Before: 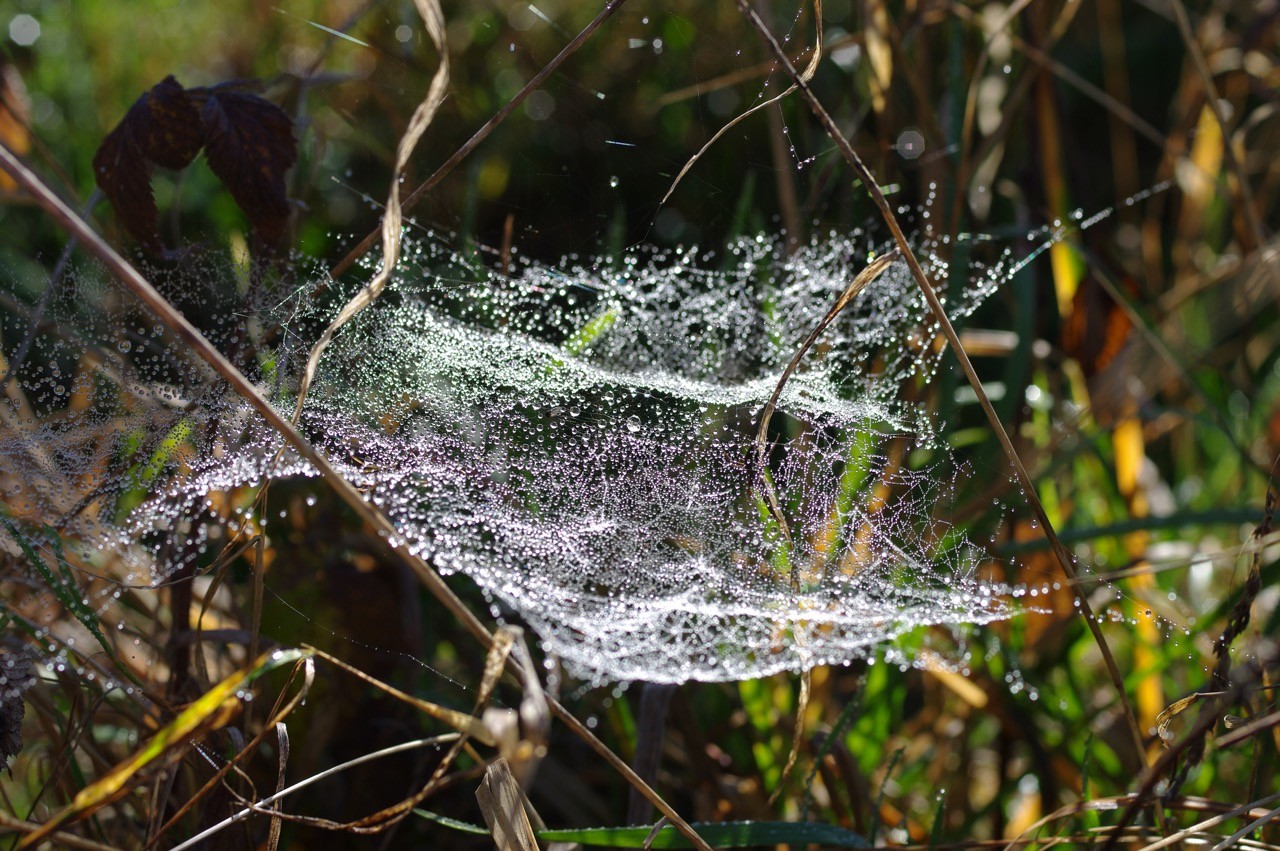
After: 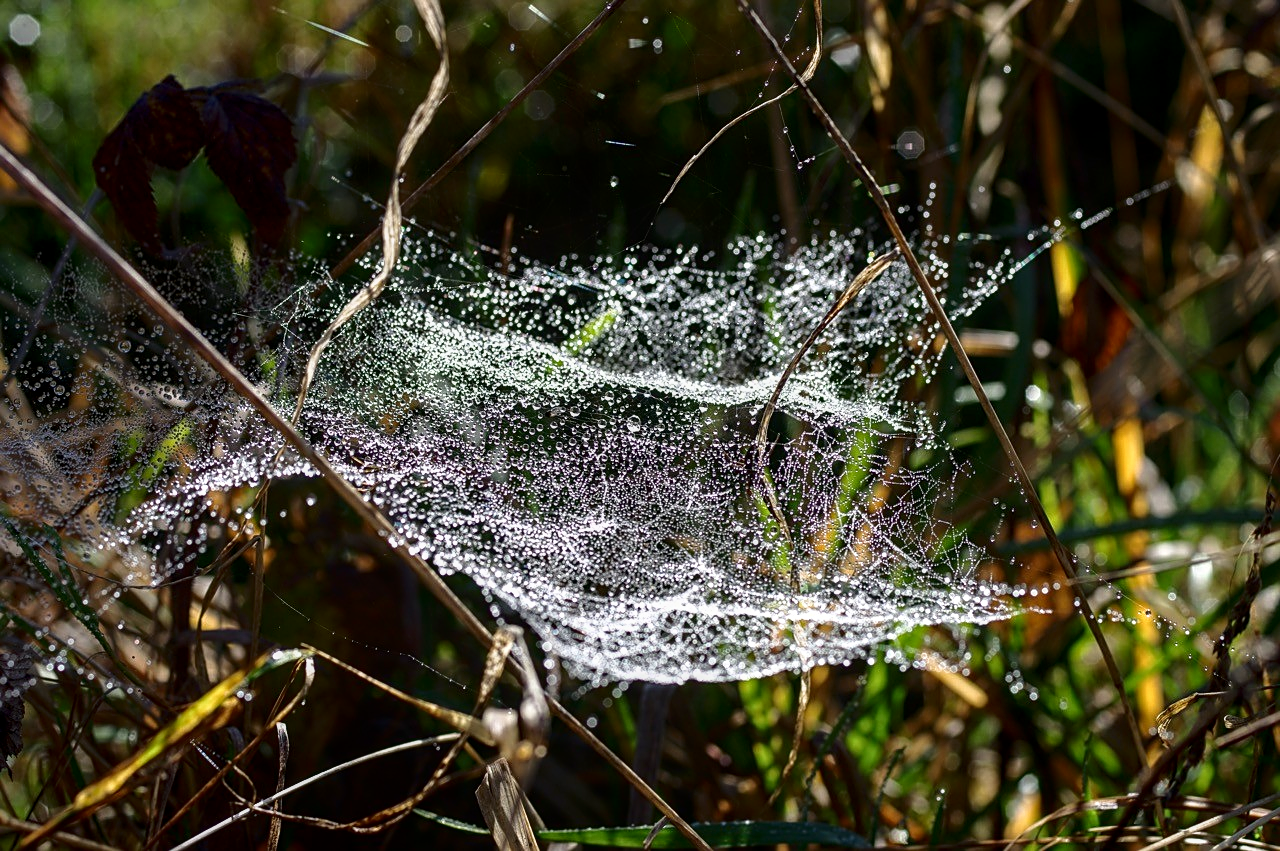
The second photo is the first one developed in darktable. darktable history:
shadows and highlights: shadows -64.1, white point adjustment -5.22, highlights 60.66
sharpen: on, module defaults
local contrast: on, module defaults
